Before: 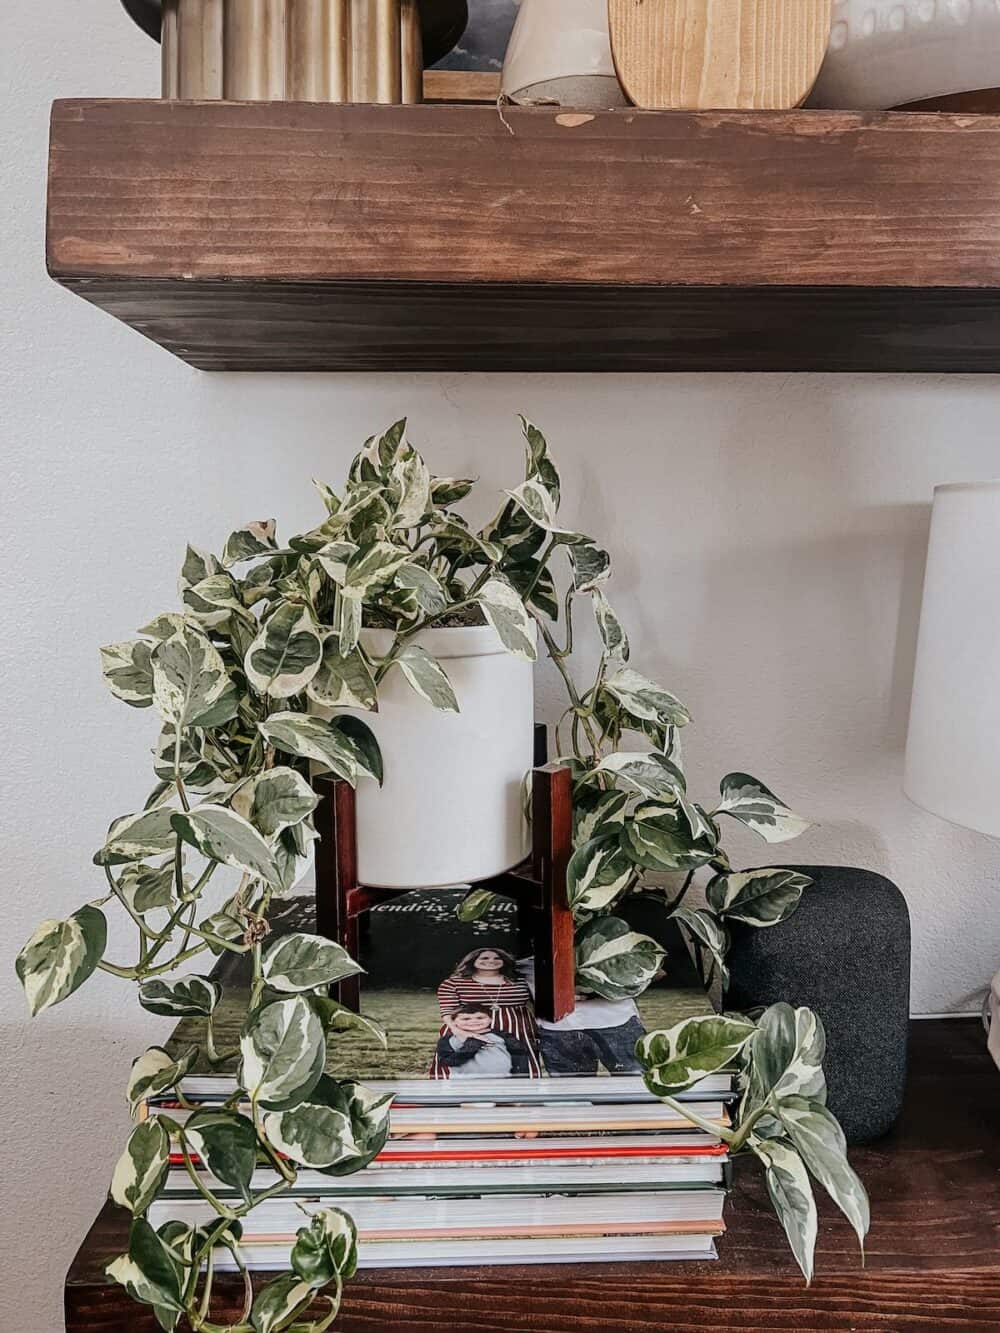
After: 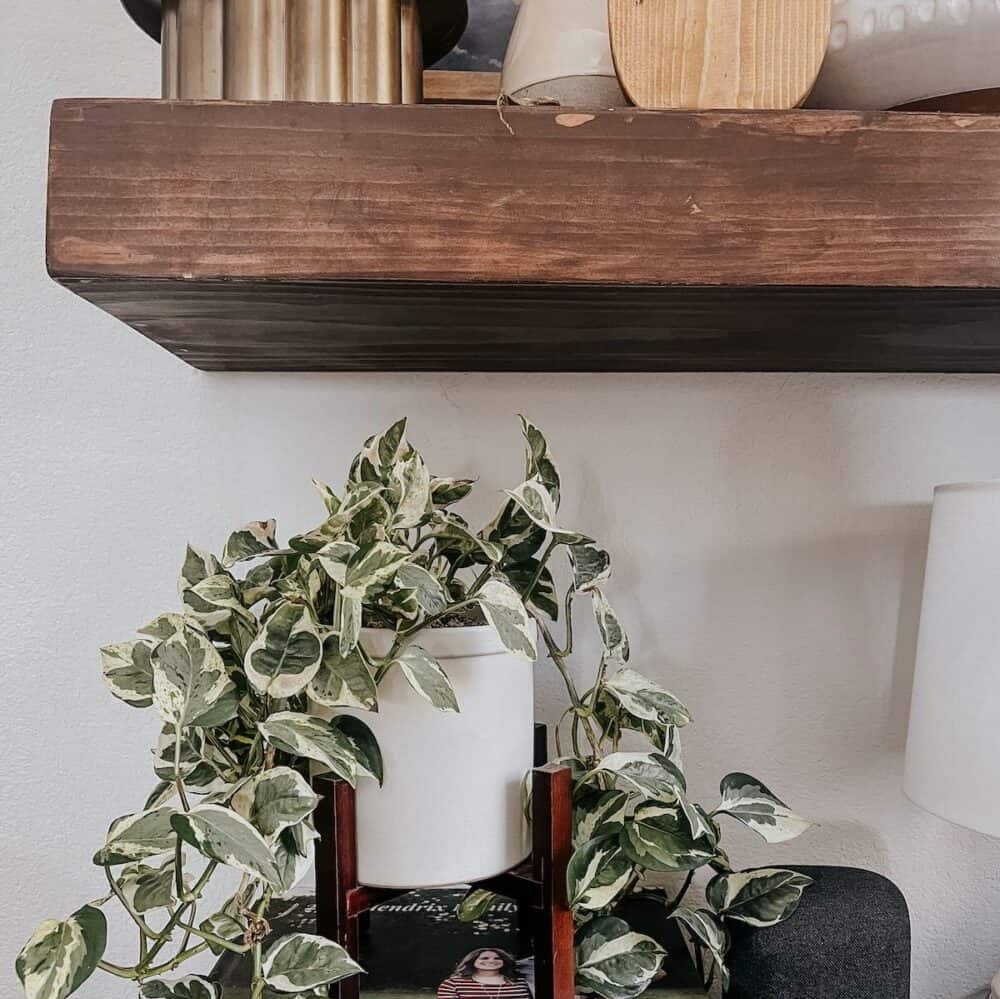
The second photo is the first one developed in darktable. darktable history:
crop: bottom 24.967%
tone equalizer: on, module defaults
